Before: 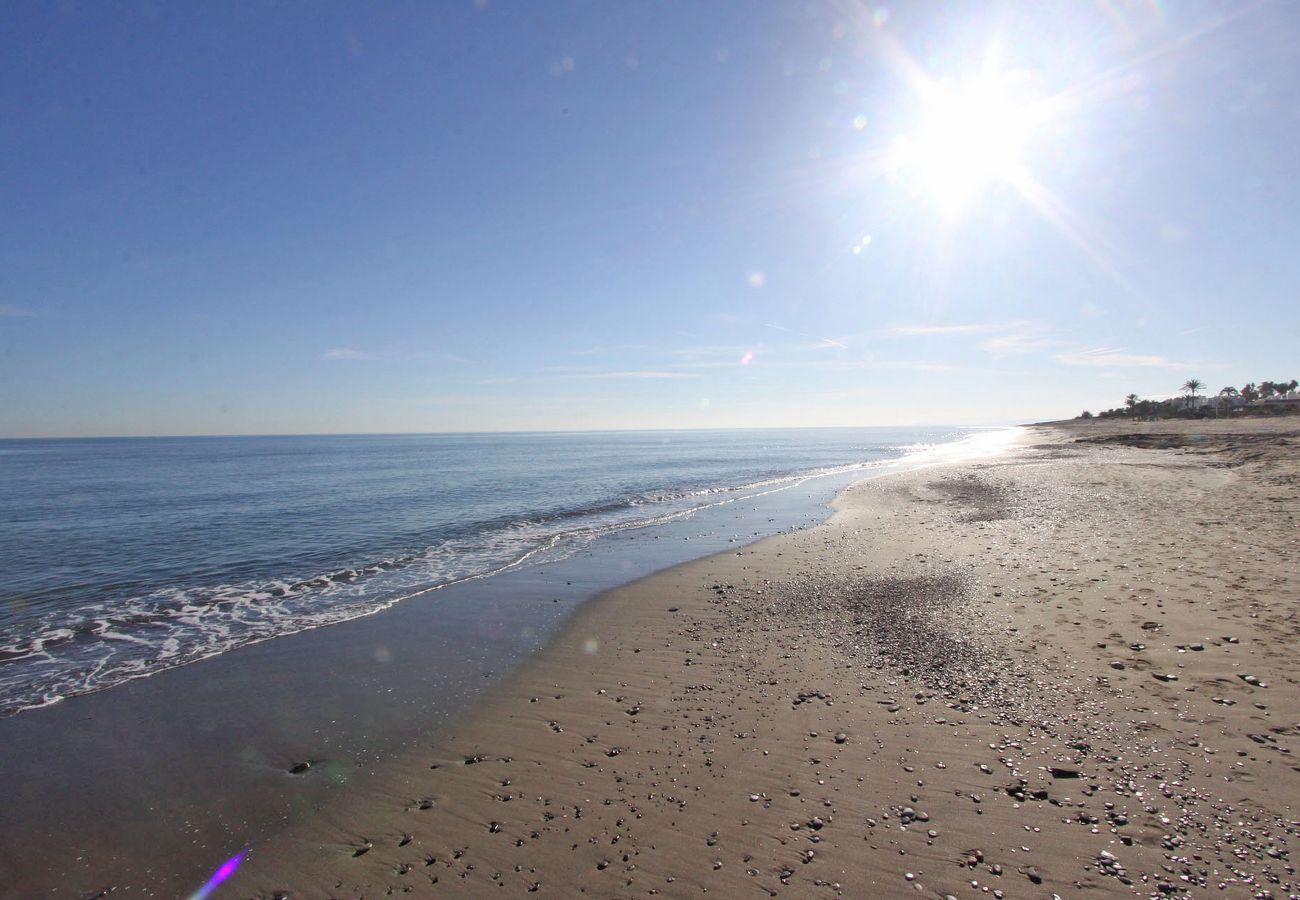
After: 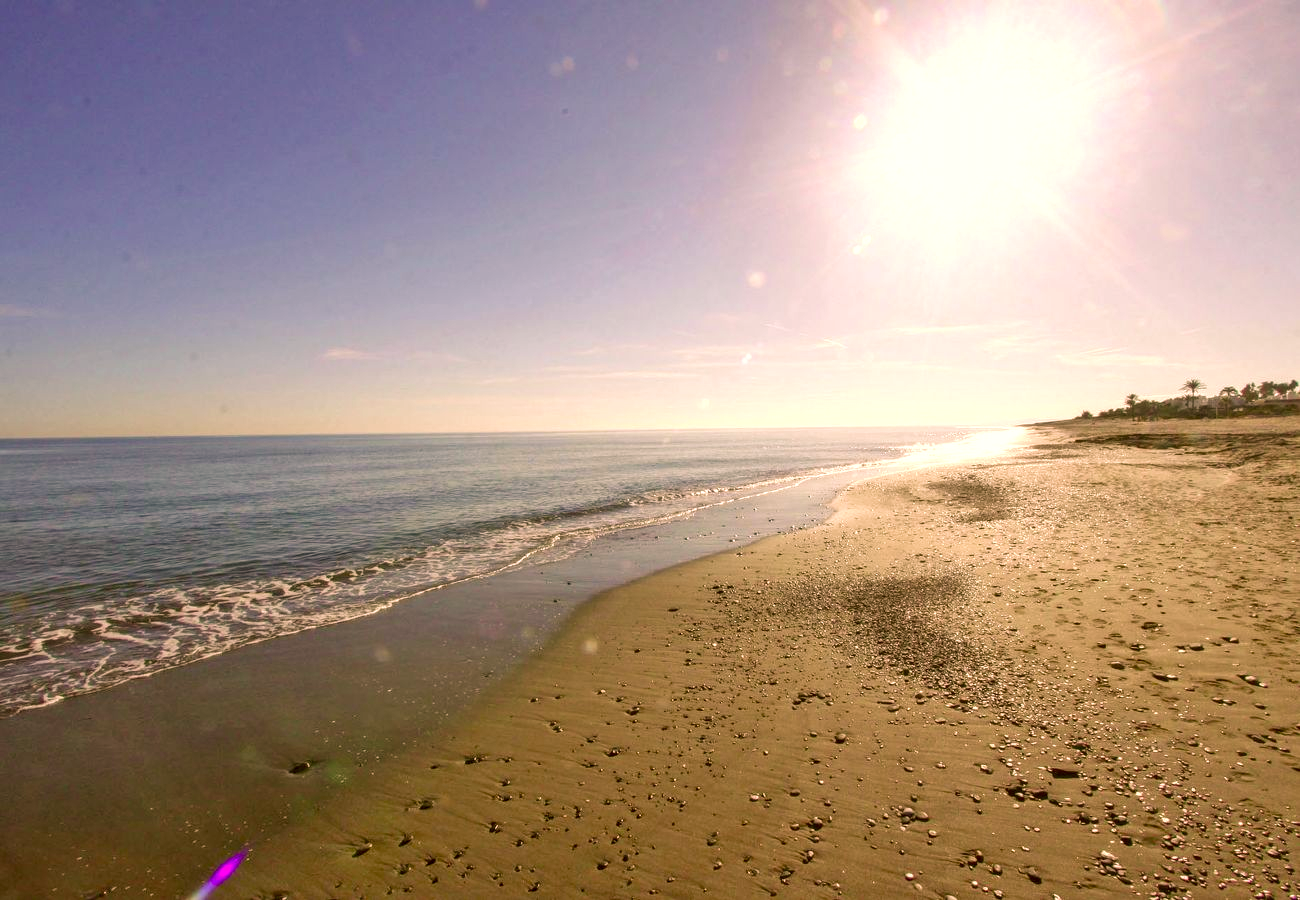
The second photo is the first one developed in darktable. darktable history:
exposure: exposure 0.201 EV, compensate highlight preservation false
color correction: highlights a* 8.88, highlights b* 15.35, shadows a* -0.427, shadows b* 27.3
color balance rgb: highlights gain › chroma 1.344%, highlights gain › hue 55.66°, perceptual saturation grading › global saturation 20%, perceptual saturation grading › highlights -25.064%, perceptual saturation grading › shadows 49.729%
velvia: on, module defaults
local contrast: on, module defaults
